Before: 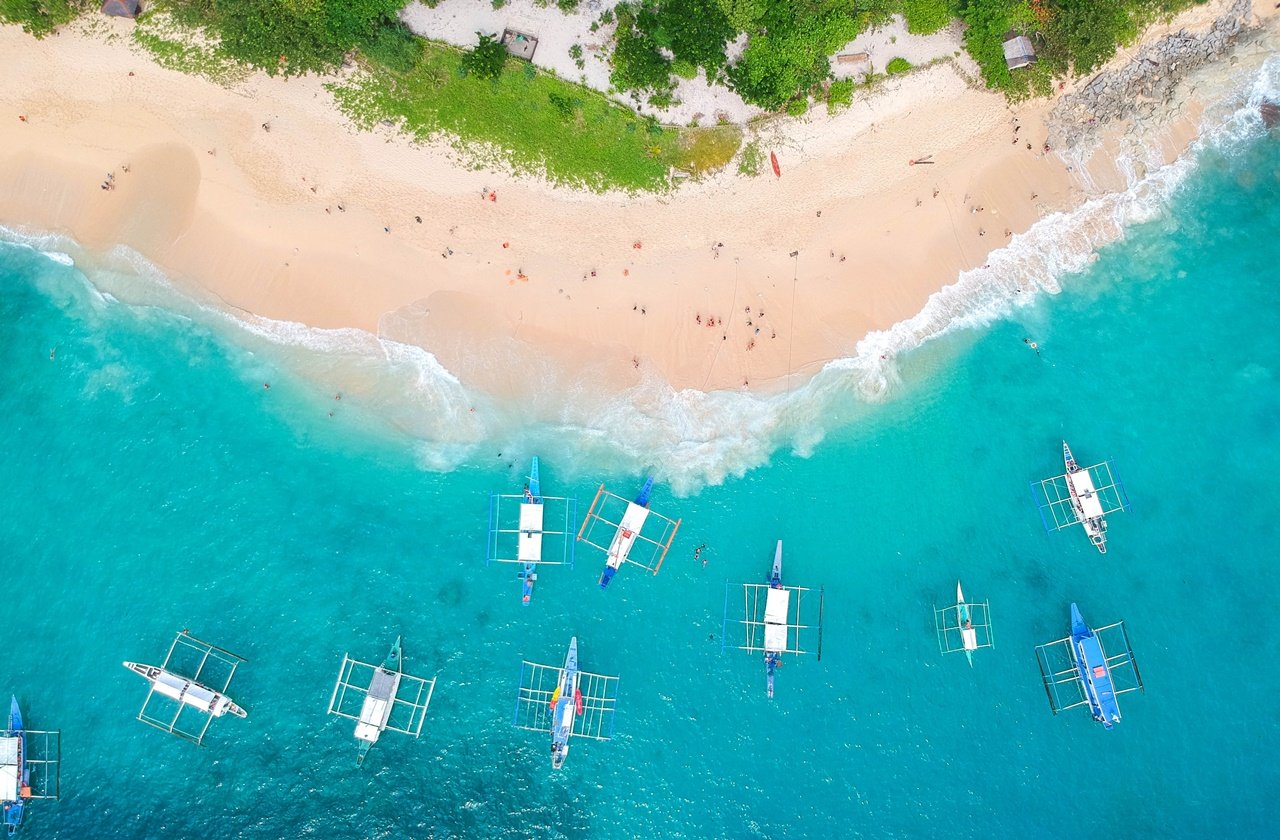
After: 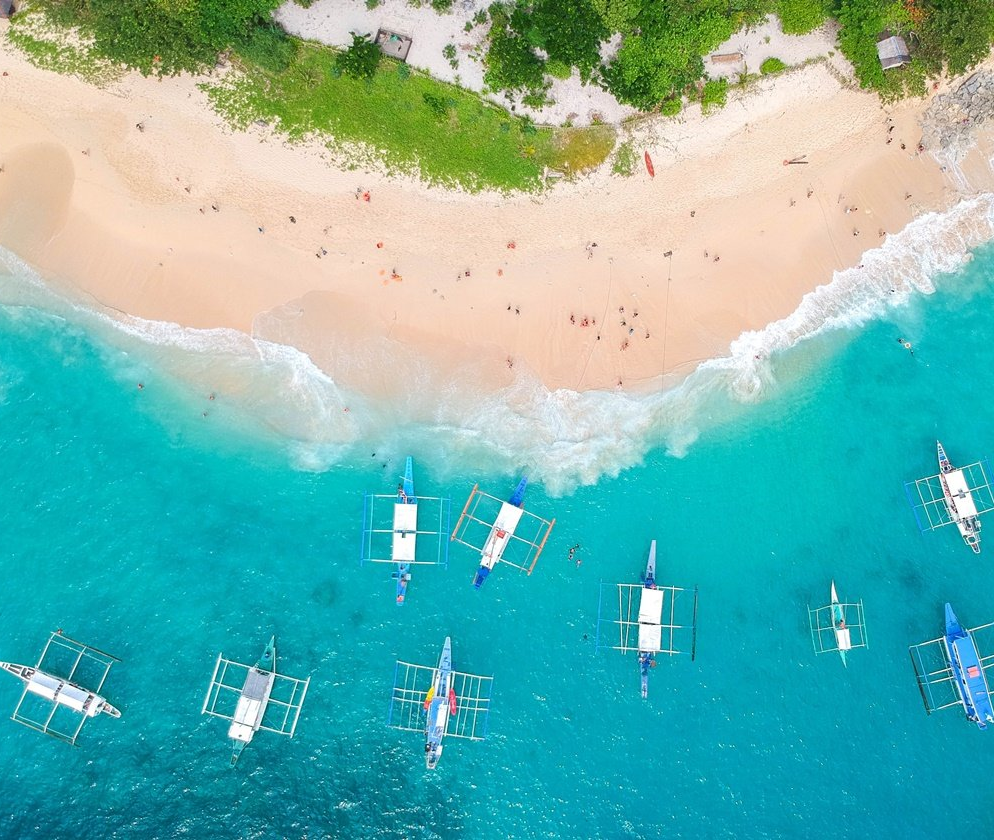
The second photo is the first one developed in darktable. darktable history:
crop: left 9.867%, right 12.456%
